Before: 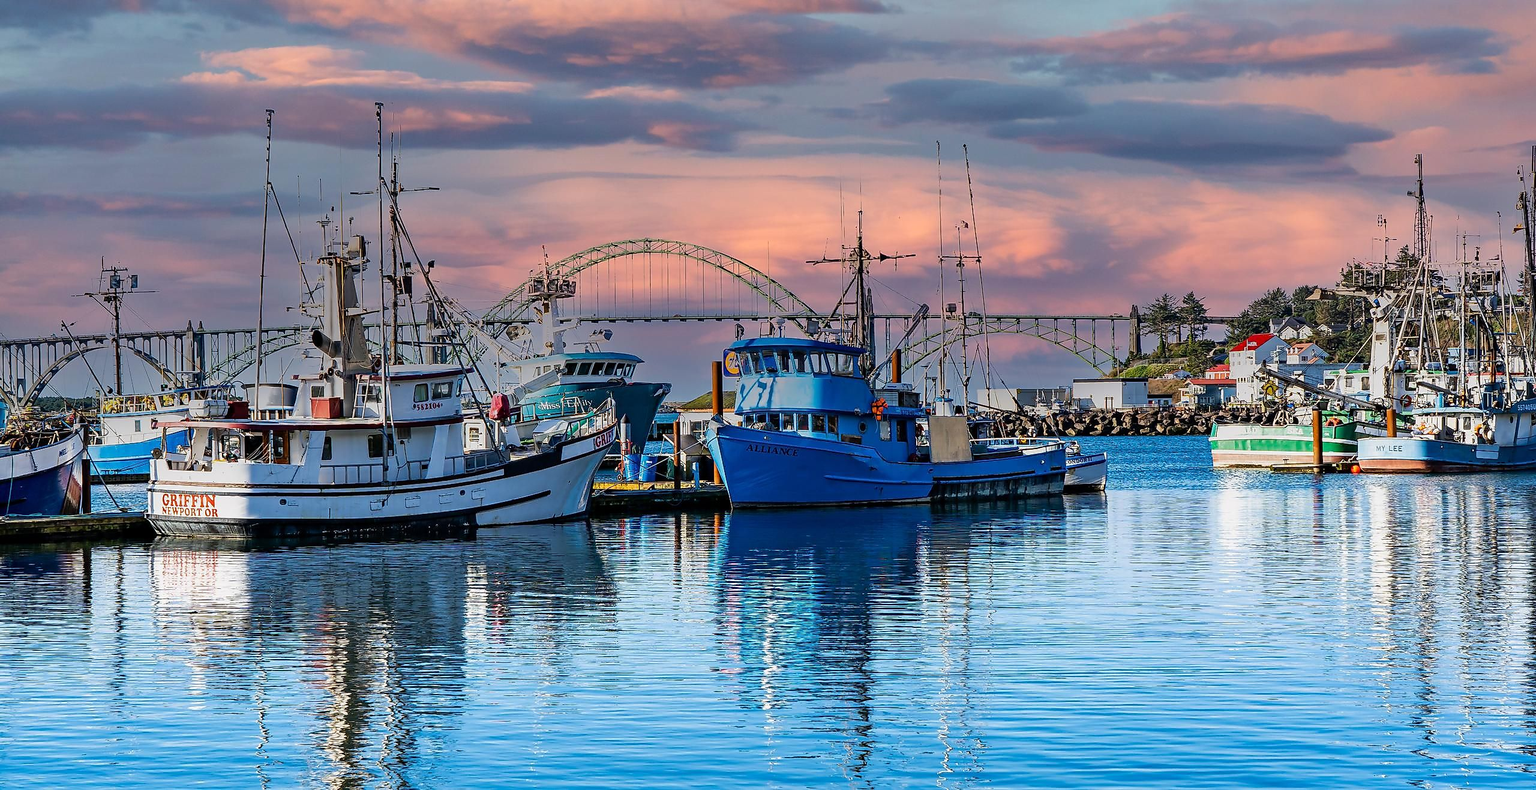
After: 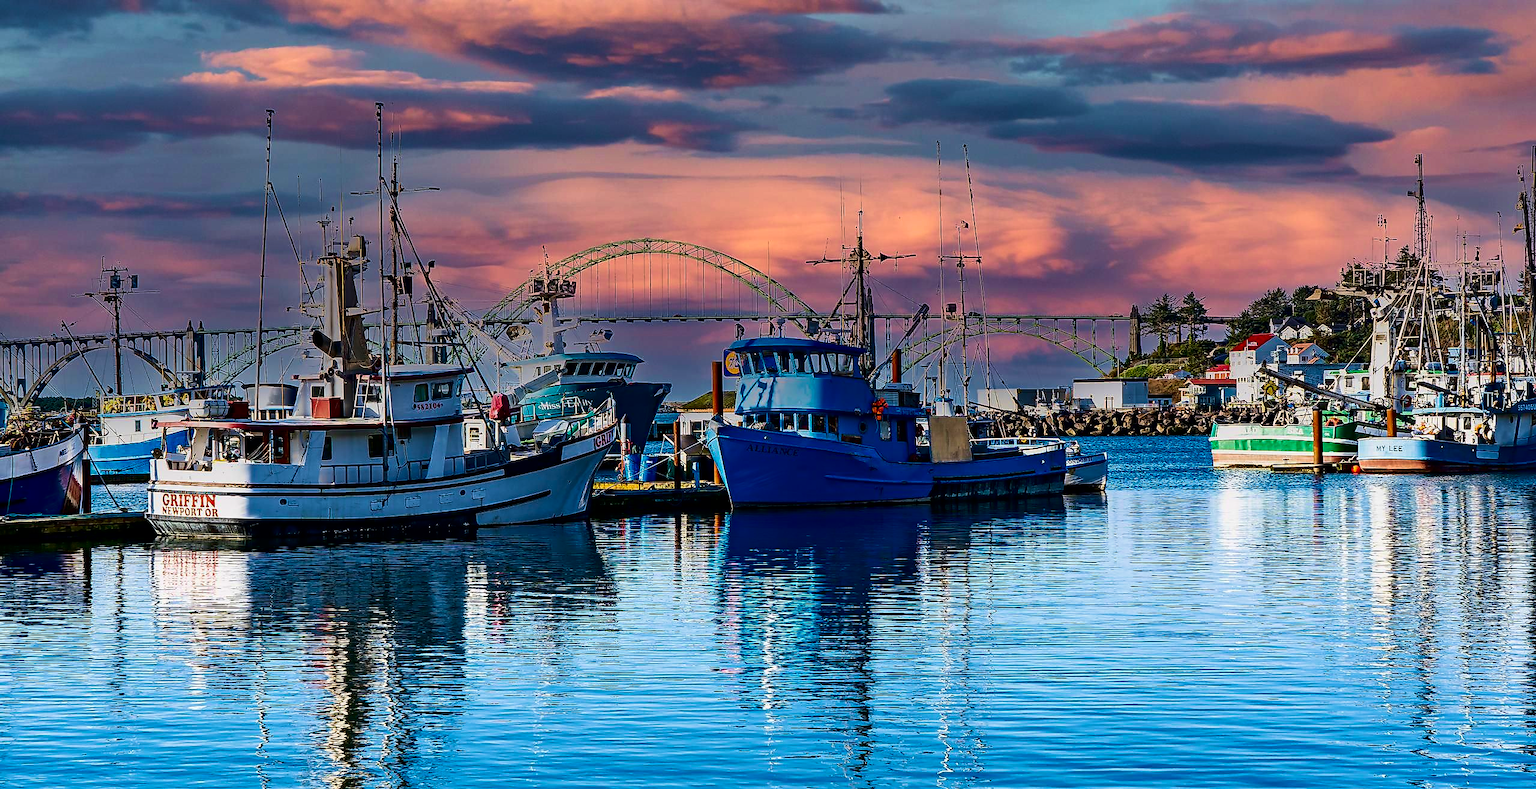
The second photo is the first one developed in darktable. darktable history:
velvia: strength 45%
contrast brightness saturation: contrast 0.19, brightness -0.24, saturation 0.11
